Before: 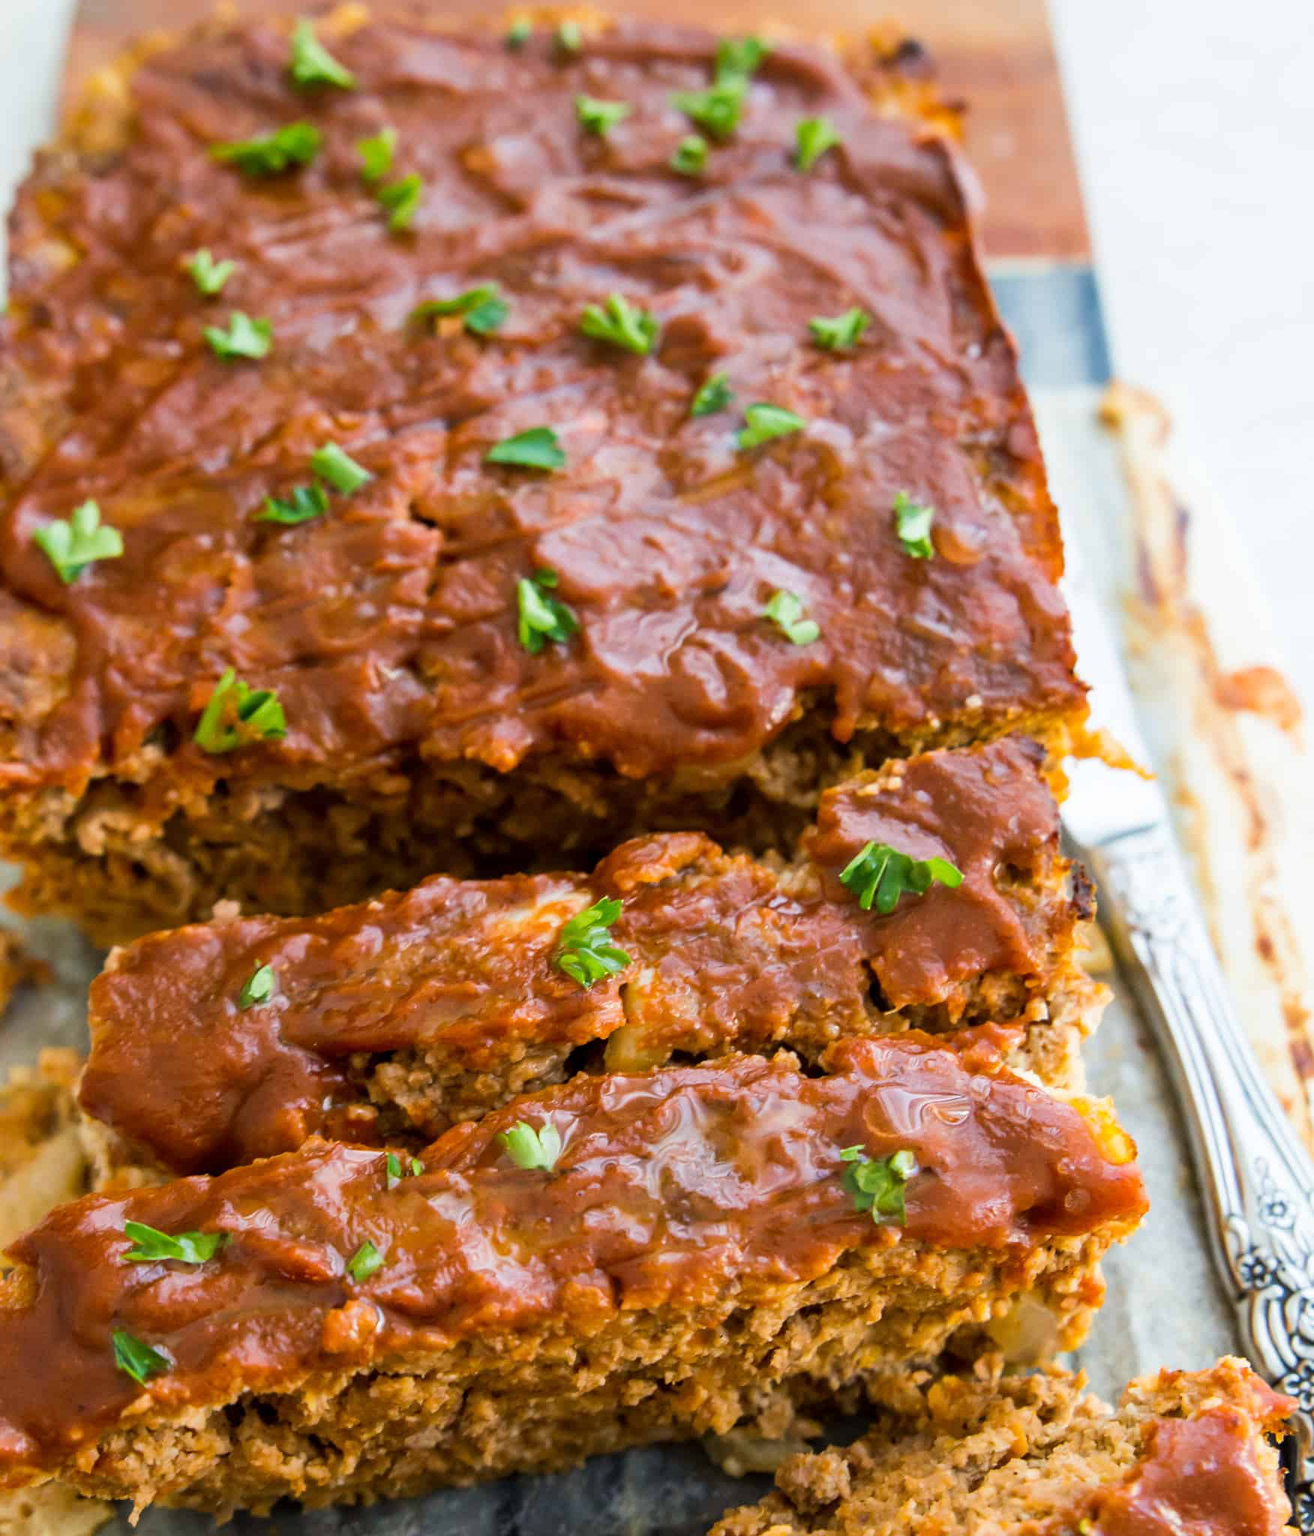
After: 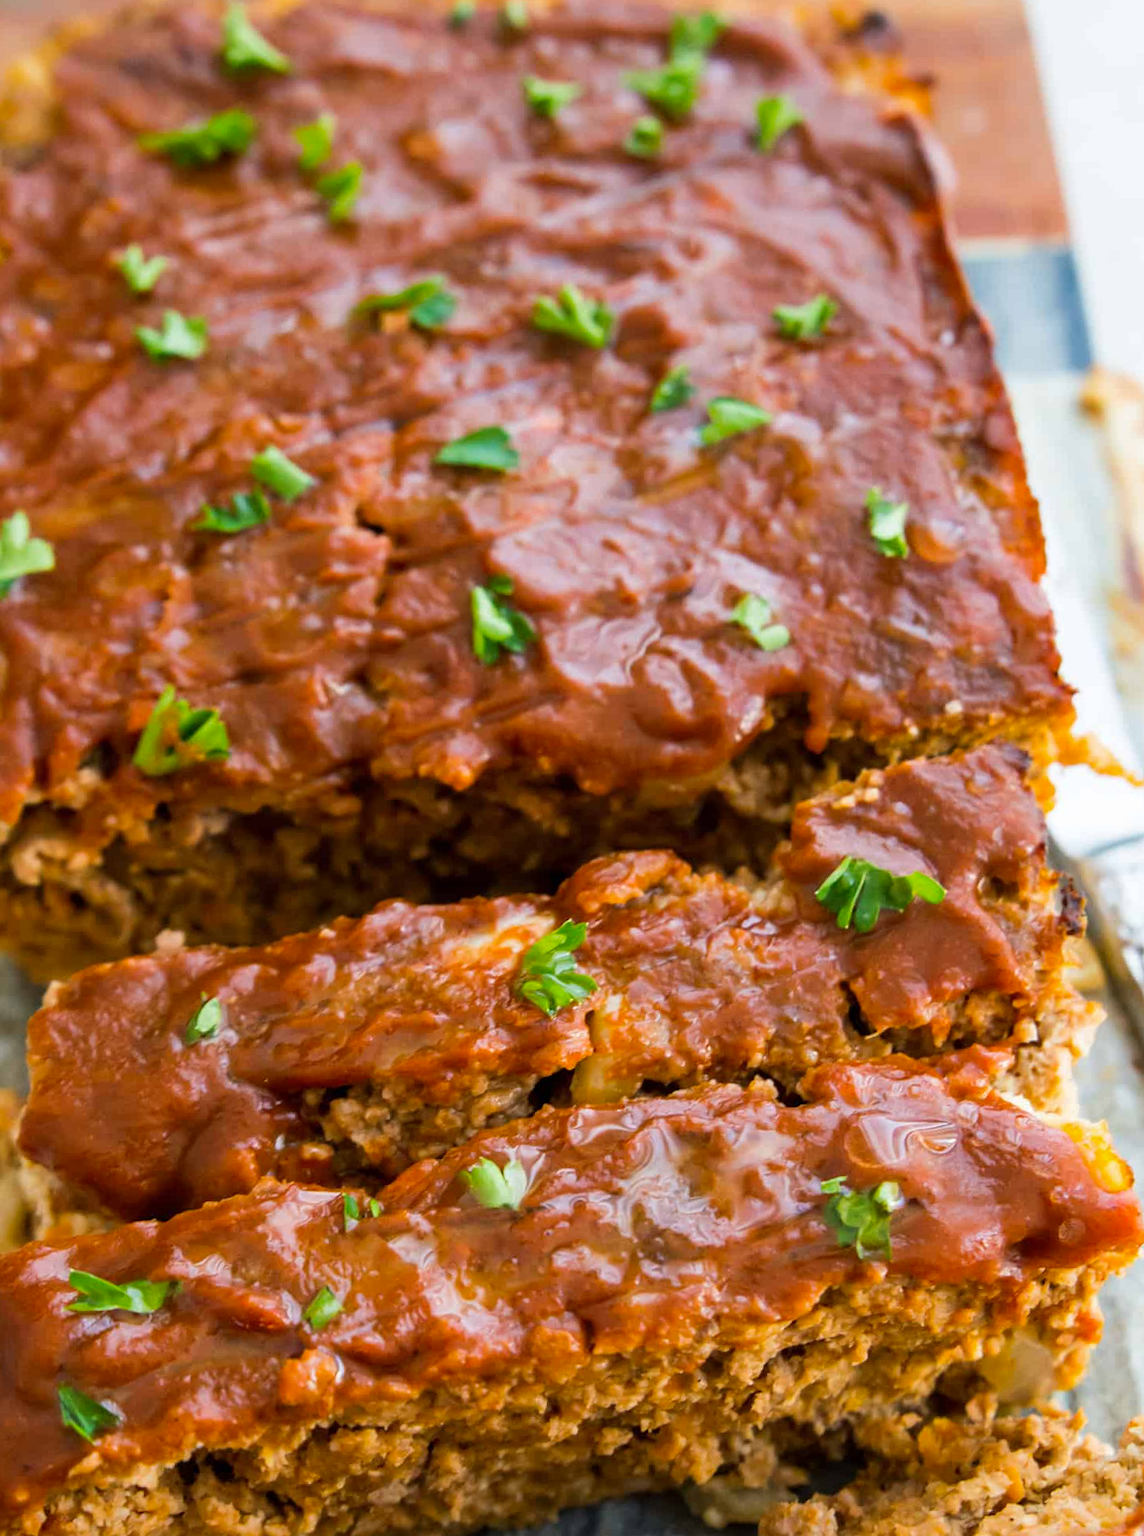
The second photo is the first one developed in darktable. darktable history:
vibrance: on, module defaults
crop and rotate: angle 1°, left 4.281%, top 0.642%, right 11.383%, bottom 2.486%
